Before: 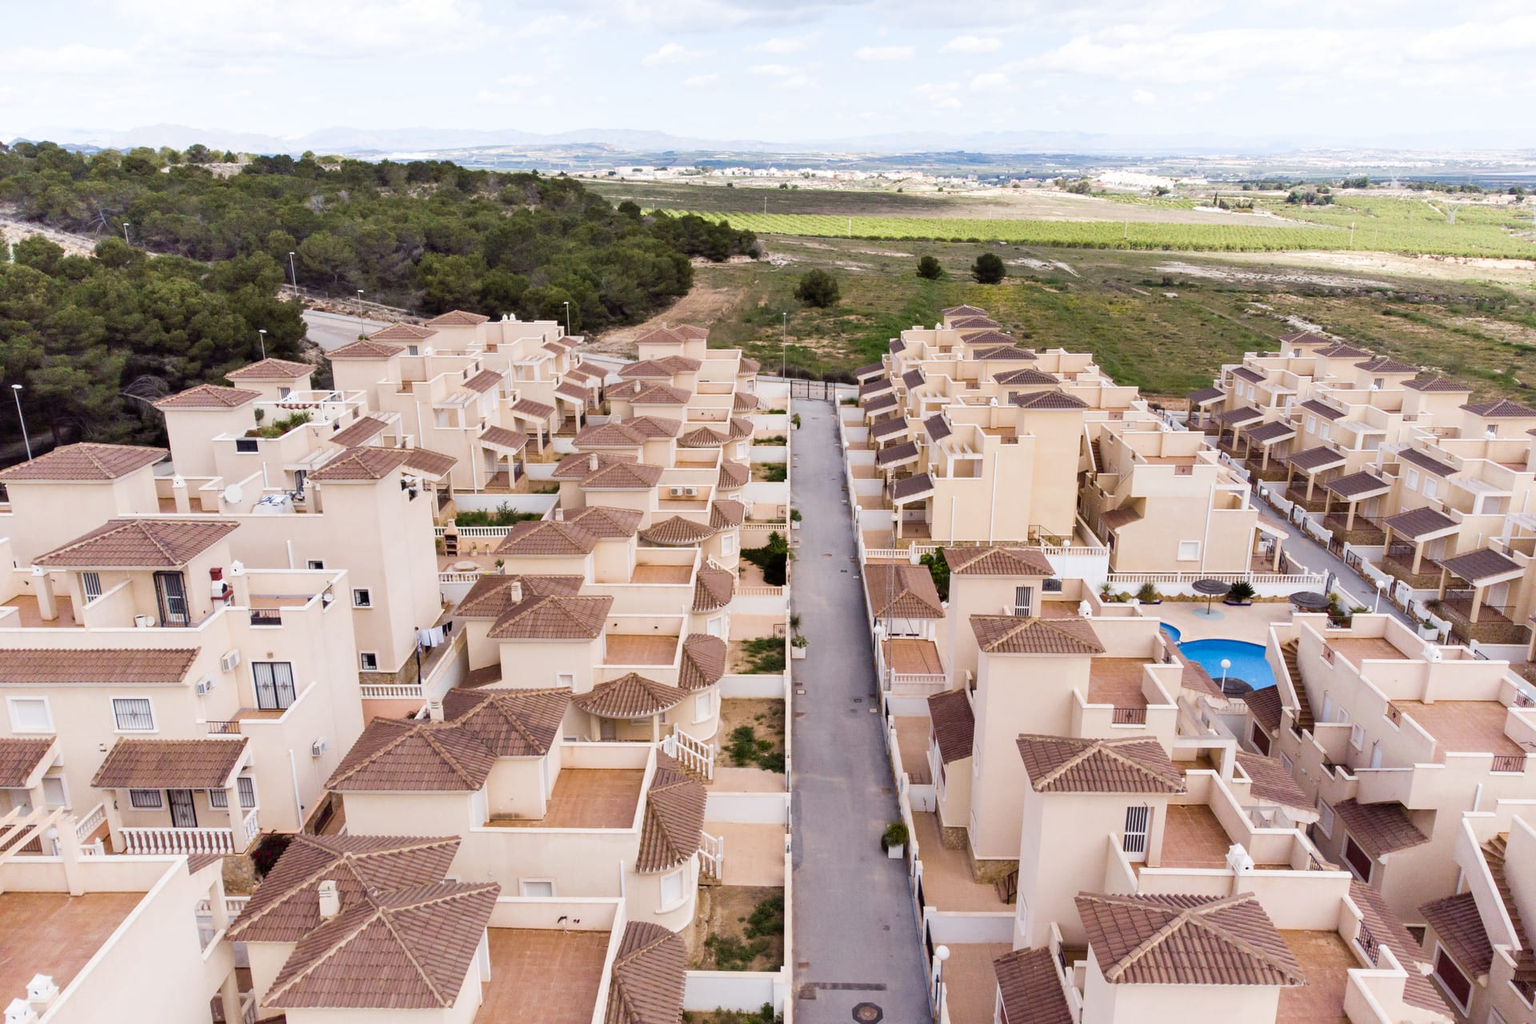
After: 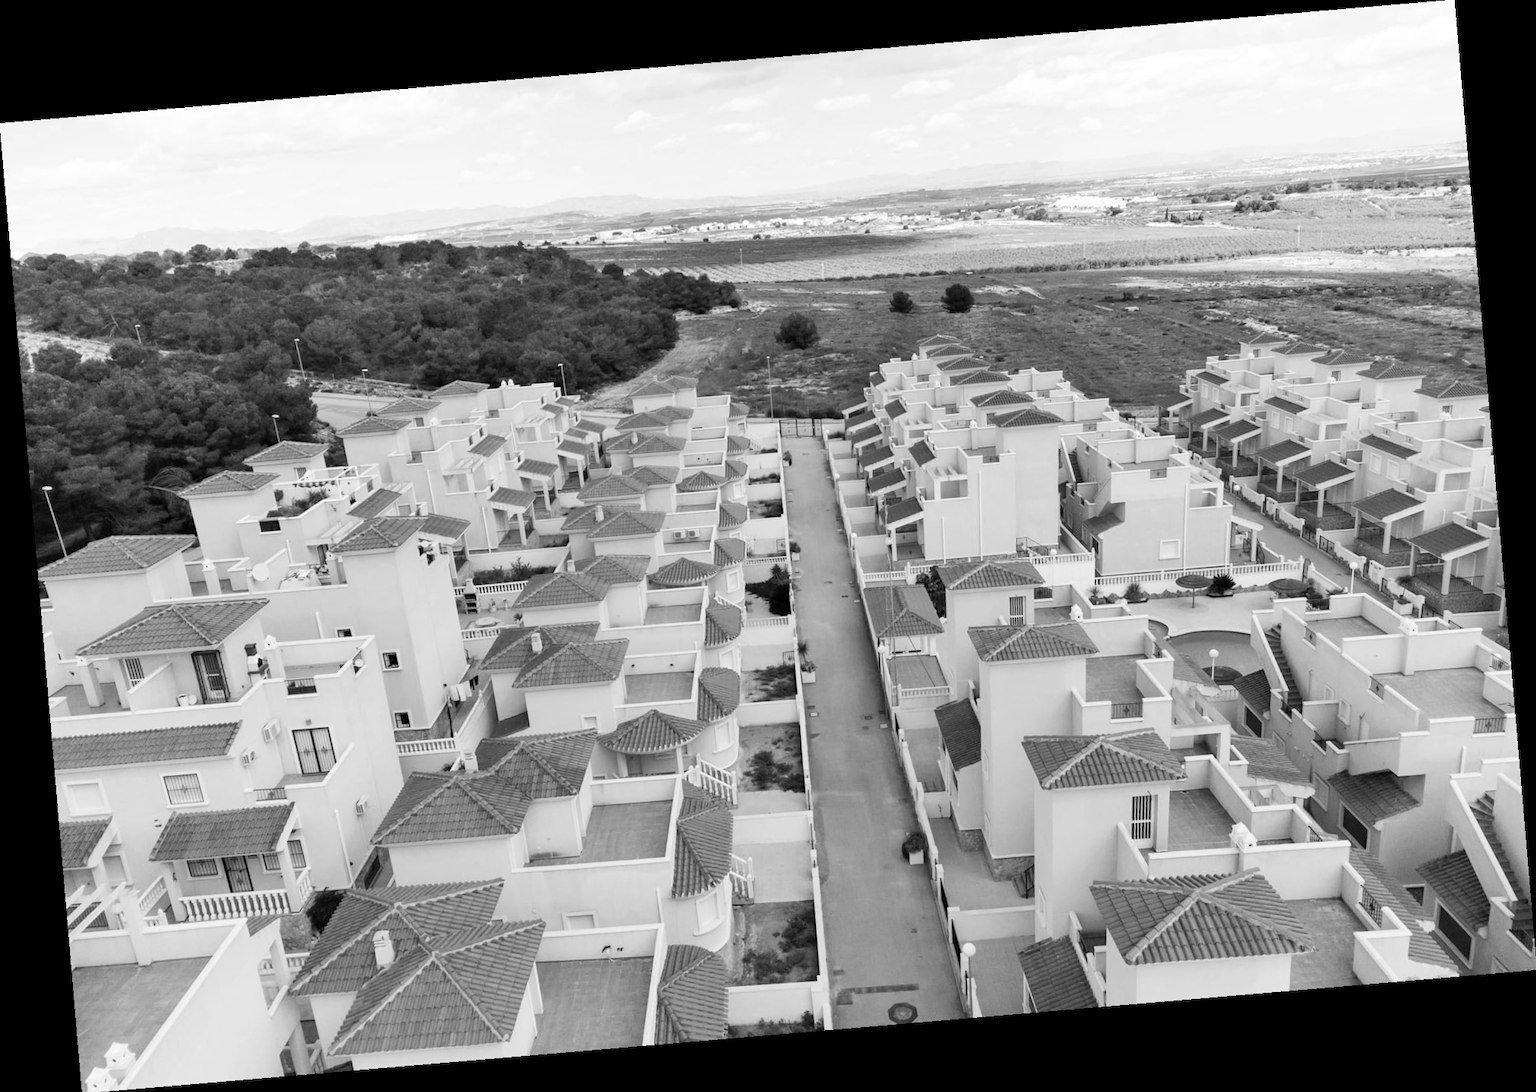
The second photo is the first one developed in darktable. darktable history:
monochrome: on, module defaults
rotate and perspective: rotation -4.86°, automatic cropping off
